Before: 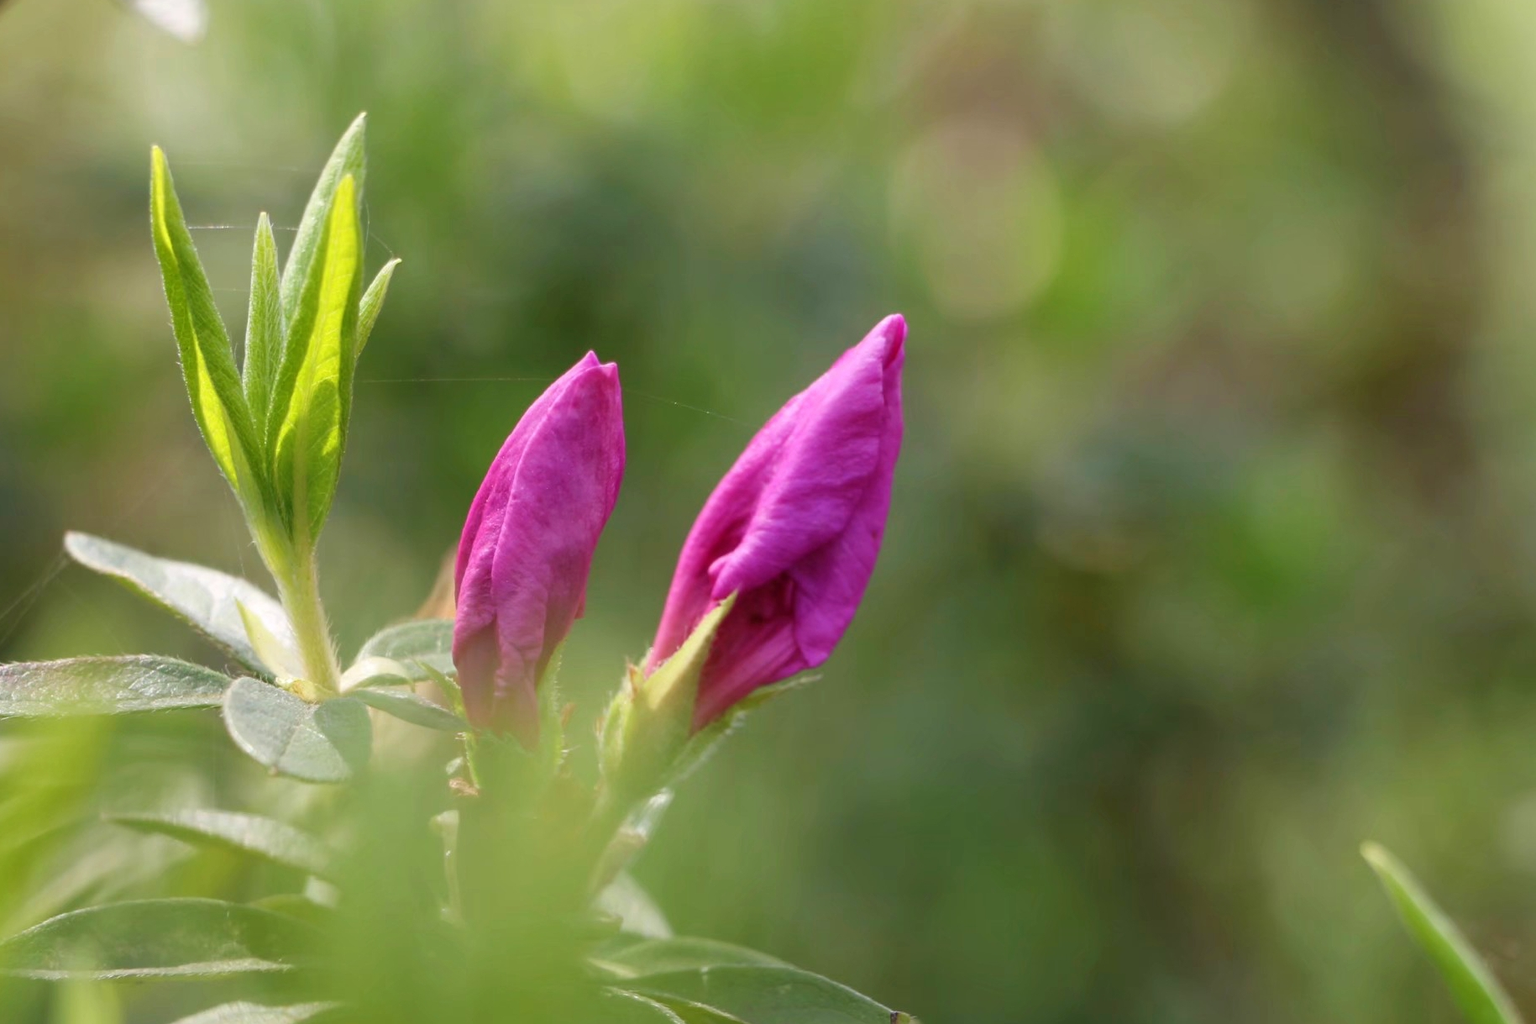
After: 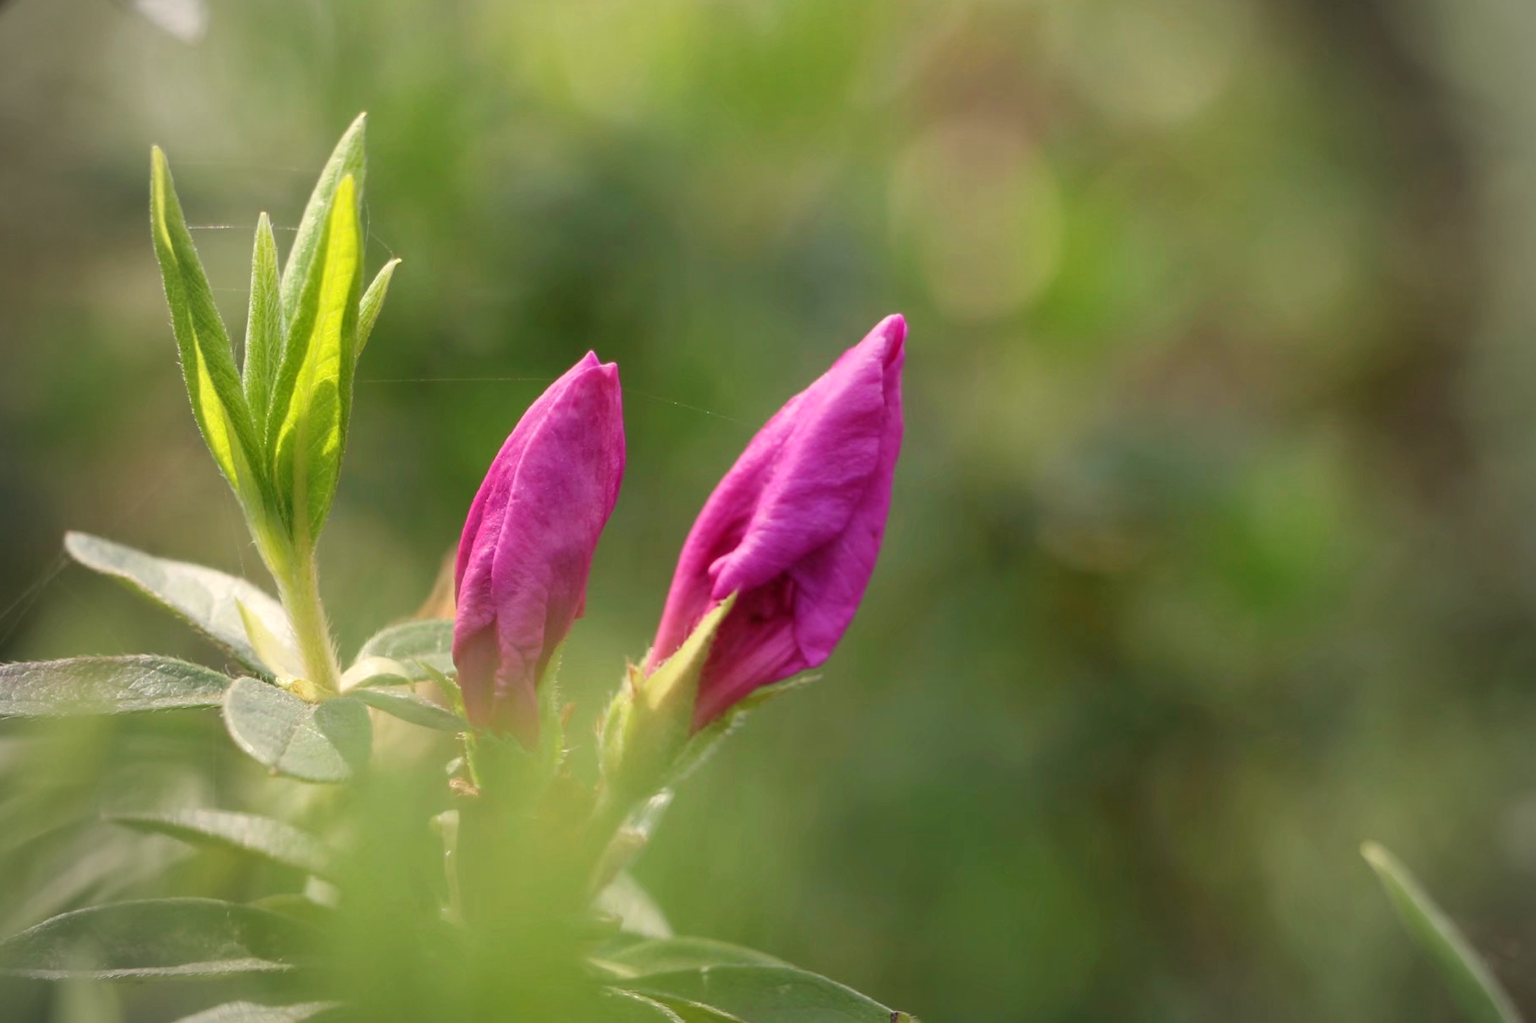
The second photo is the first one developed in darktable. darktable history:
white balance: red 1.029, blue 0.92
vignetting: fall-off start 71.74%
